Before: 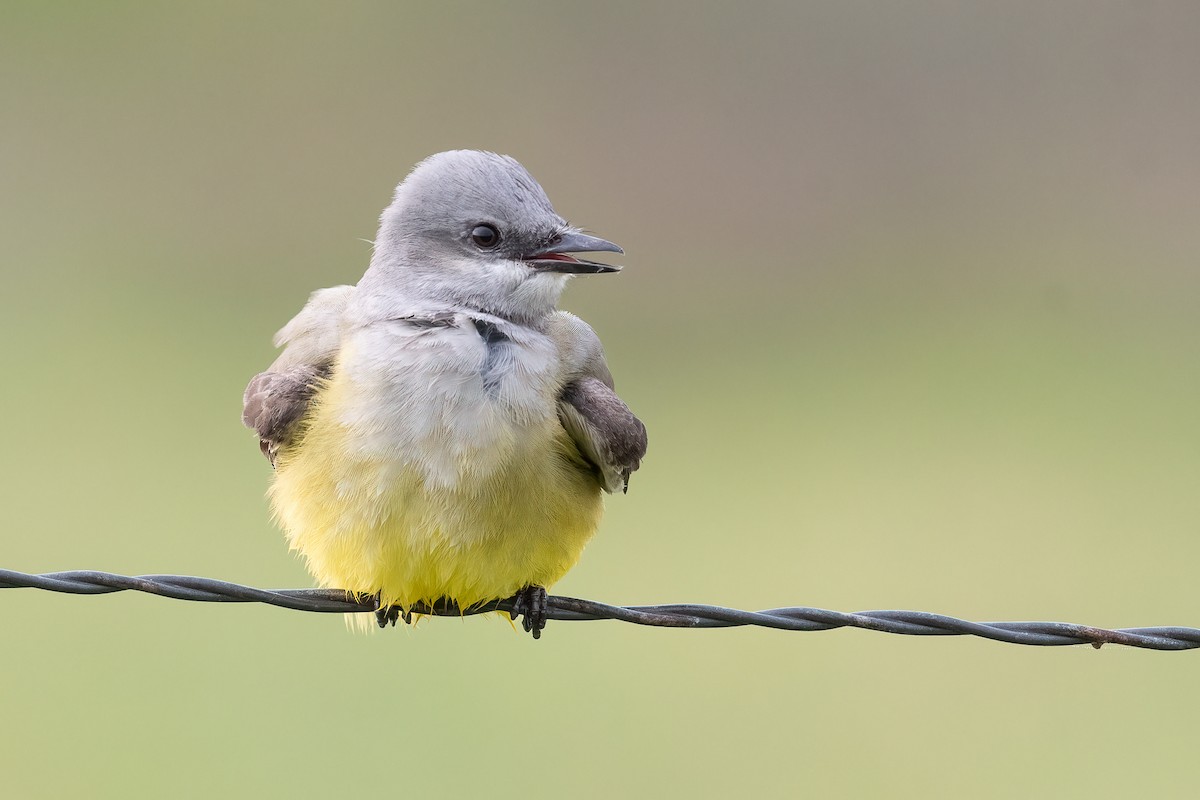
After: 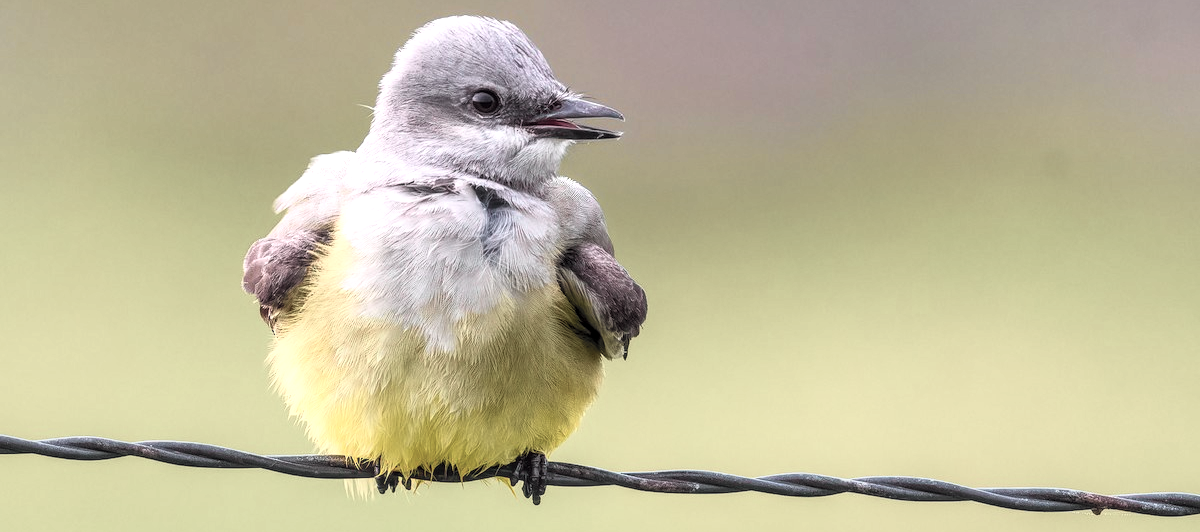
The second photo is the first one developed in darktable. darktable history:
crop: top 16.775%, bottom 16.712%
tone curve: curves: ch0 [(0, 0.009) (0.105, 0.08) (0.195, 0.18) (0.283, 0.316) (0.384, 0.434) (0.485, 0.531) (0.638, 0.69) (0.81, 0.872) (1, 0.977)]; ch1 [(0, 0) (0.161, 0.092) (0.35, 0.33) (0.379, 0.401) (0.456, 0.469) (0.498, 0.502) (0.52, 0.536) (0.586, 0.617) (0.635, 0.655) (1, 1)]; ch2 [(0, 0) (0.371, 0.362) (0.437, 0.437) (0.483, 0.484) (0.53, 0.515) (0.56, 0.571) (0.622, 0.606) (1, 1)], color space Lab, independent channels, preserve colors none
local contrast: highlights 65%, shadows 54%, detail 169%, midtone range 0.514
exposure: black level correction -0.032, compensate highlight preservation false
